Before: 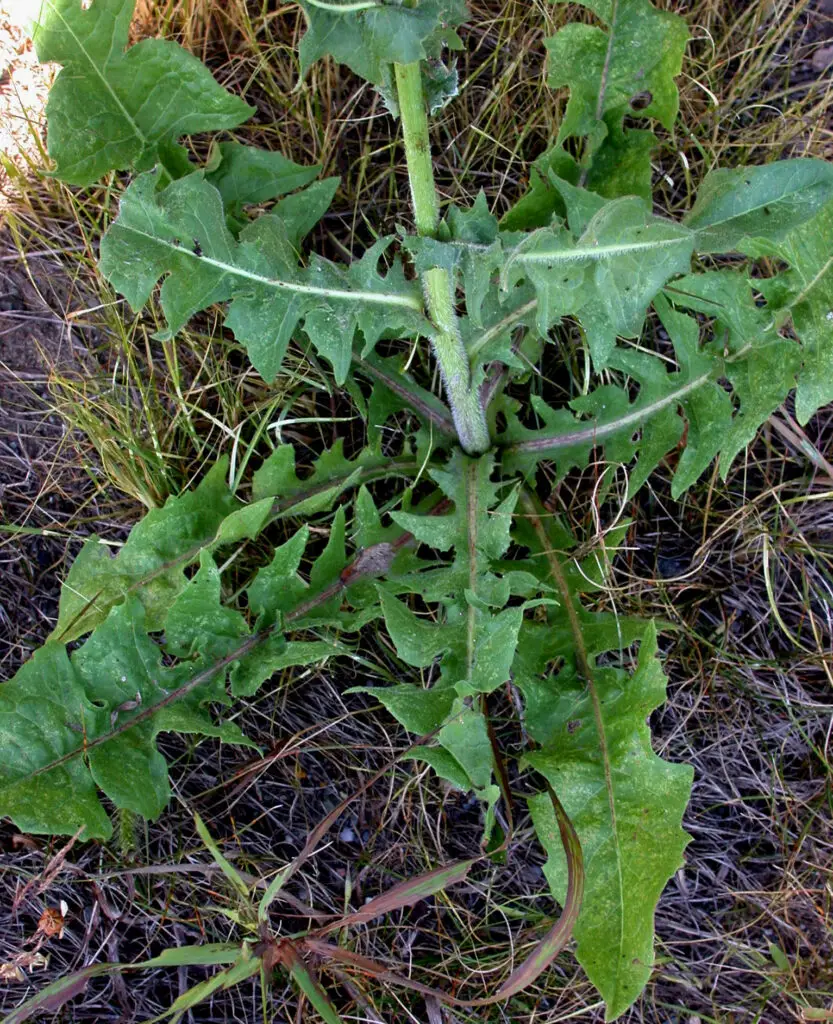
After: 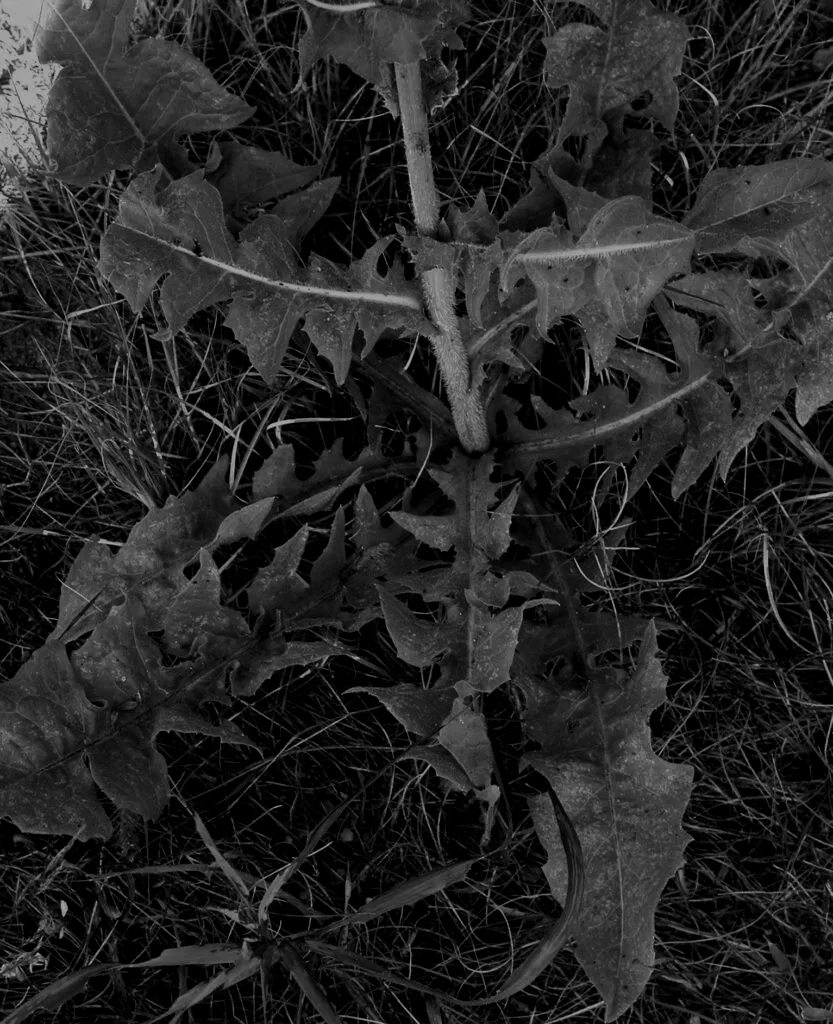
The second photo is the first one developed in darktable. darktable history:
filmic rgb: black relative exposure -7.65 EV, white relative exposure 4.56 EV, hardness 3.61, color science v6 (2022)
contrast brightness saturation: contrast -0.03, brightness -0.59, saturation -1
